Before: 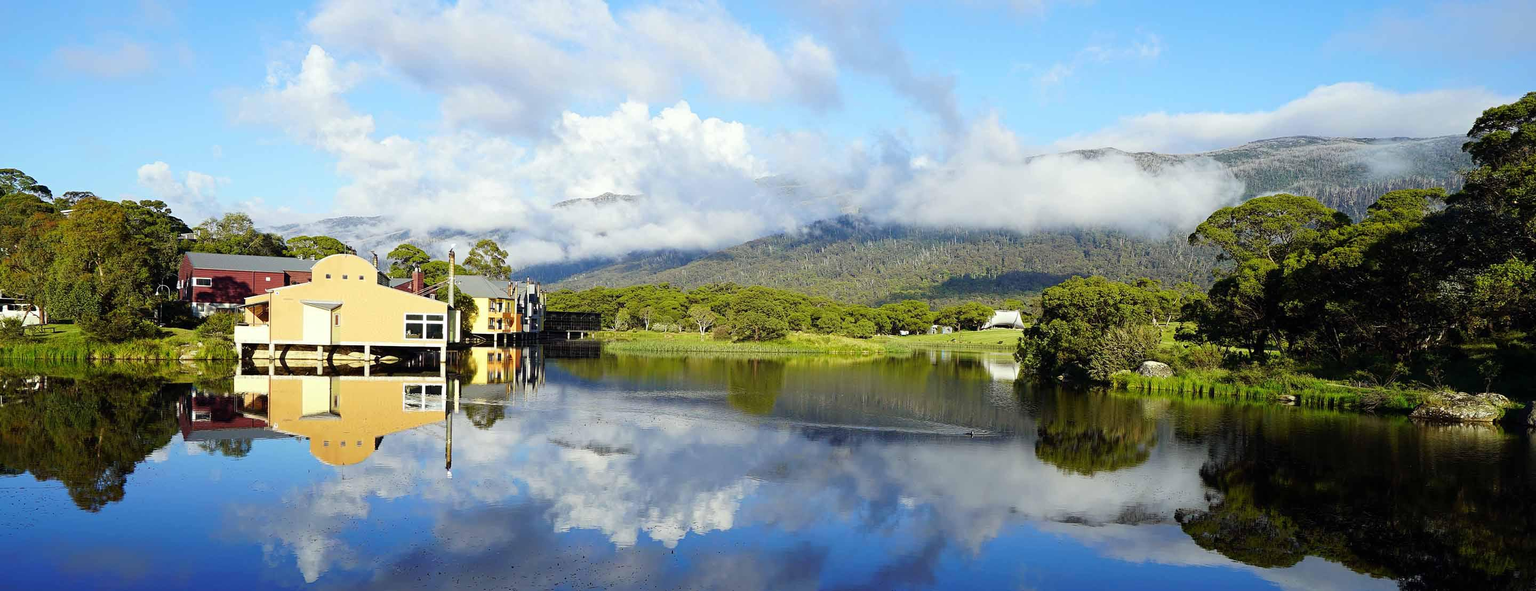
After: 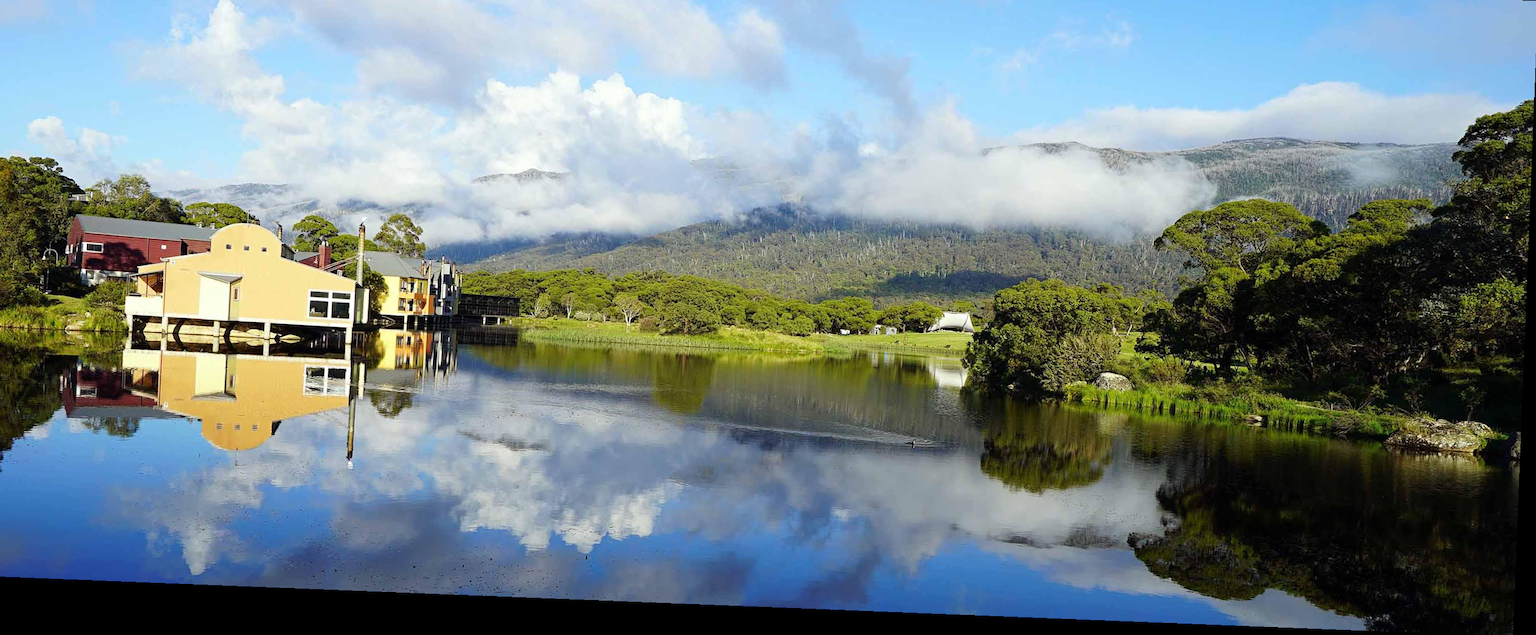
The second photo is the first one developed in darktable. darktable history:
rotate and perspective: rotation 2.27°, automatic cropping off
crop and rotate: left 8.262%, top 9.226%
